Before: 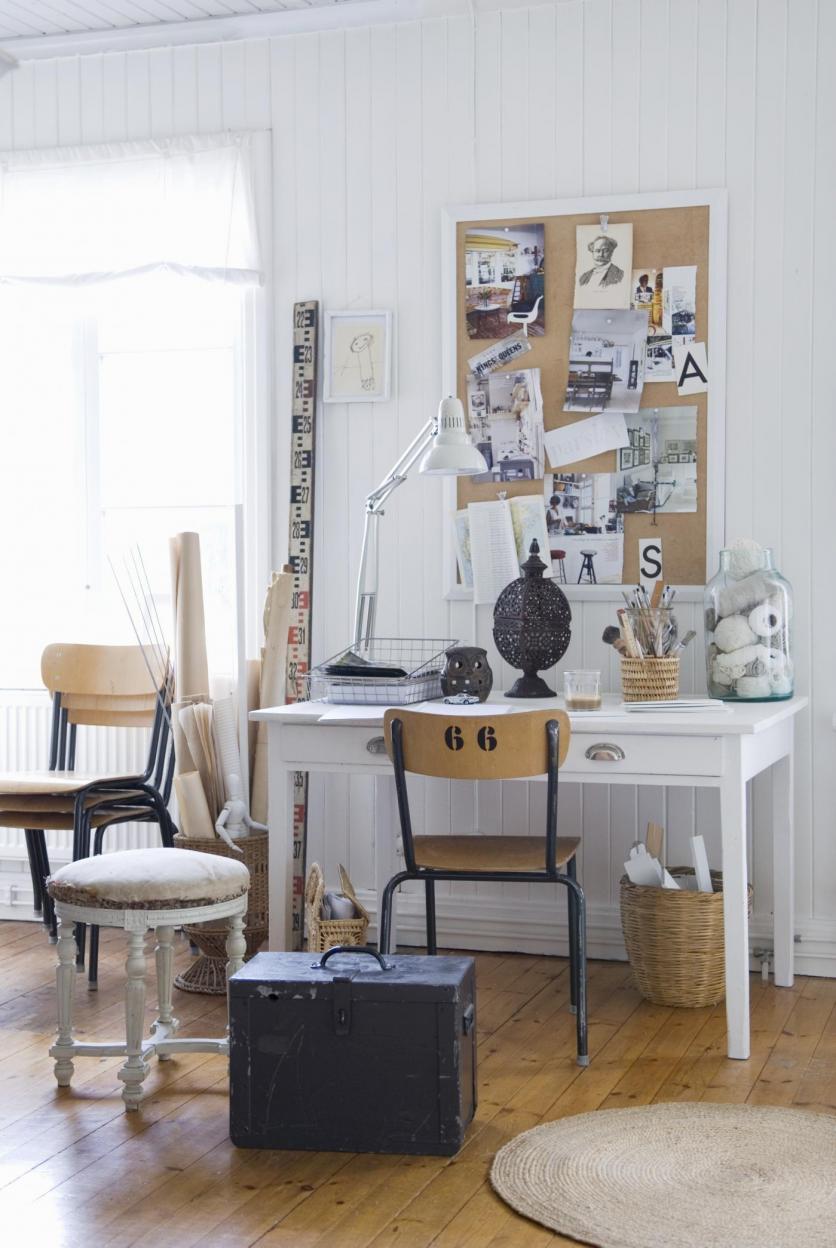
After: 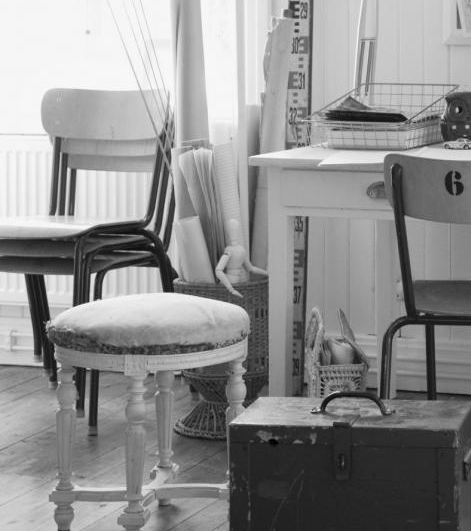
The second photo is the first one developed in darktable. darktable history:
monochrome: a 32, b 64, size 2.3
crop: top 44.483%, right 43.593%, bottom 12.892%
exposure: compensate highlight preservation false
